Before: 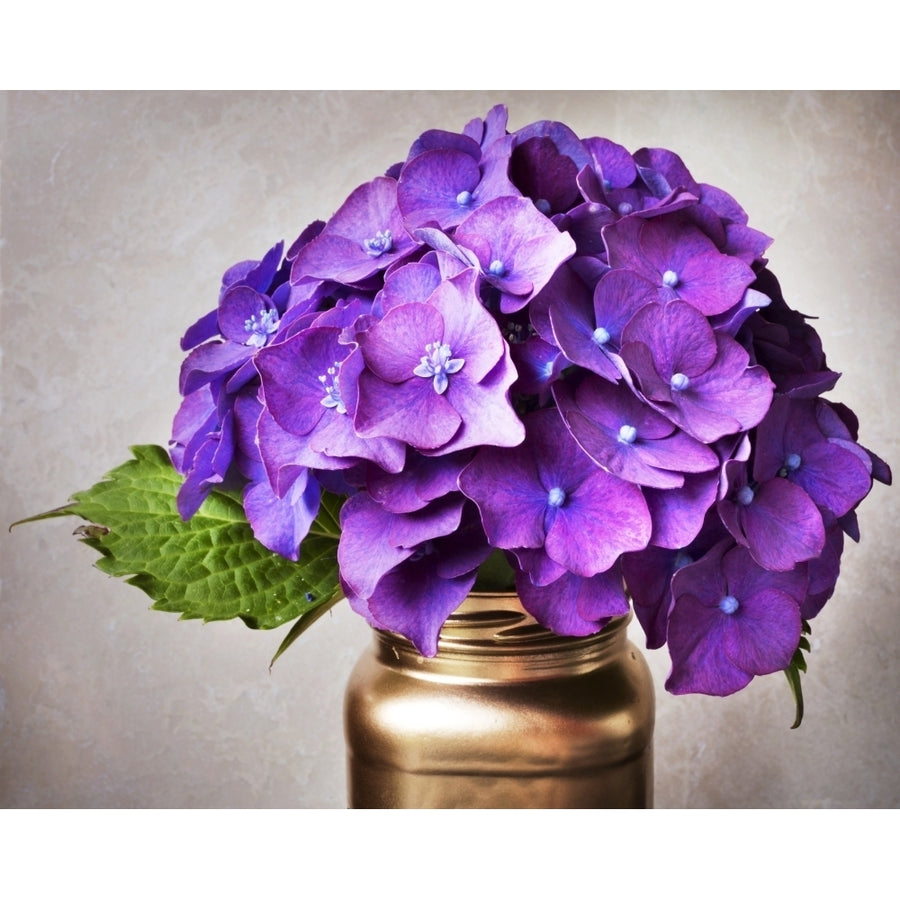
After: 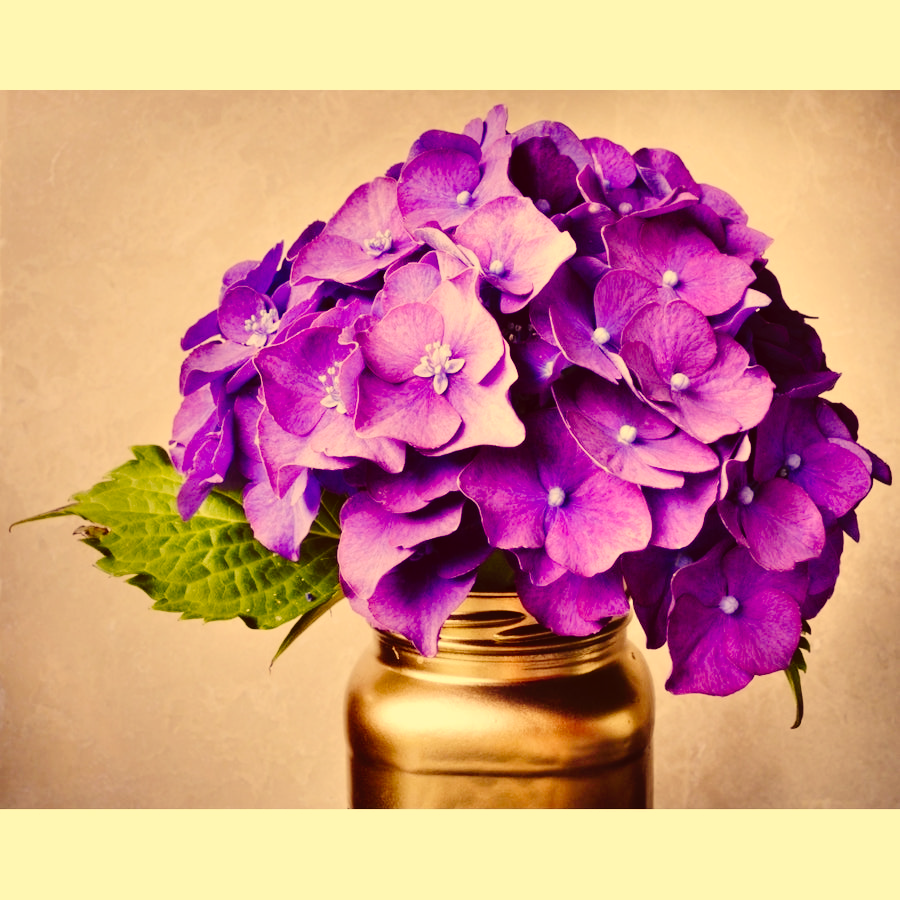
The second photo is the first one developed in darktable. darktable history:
tone curve: curves: ch0 [(0, 0) (0.003, 0.031) (0.011, 0.033) (0.025, 0.038) (0.044, 0.049) (0.069, 0.059) (0.1, 0.071) (0.136, 0.093) (0.177, 0.142) (0.224, 0.204) (0.277, 0.292) (0.335, 0.387) (0.399, 0.484) (0.468, 0.567) (0.543, 0.643) (0.623, 0.712) (0.709, 0.776) (0.801, 0.837) (0.898, 0.903) (1, 1)], preserve colors none
color correction: highlights a* 9.83, highlights b* 39.2, shadows a* 14.27, shadows b* 3.08
